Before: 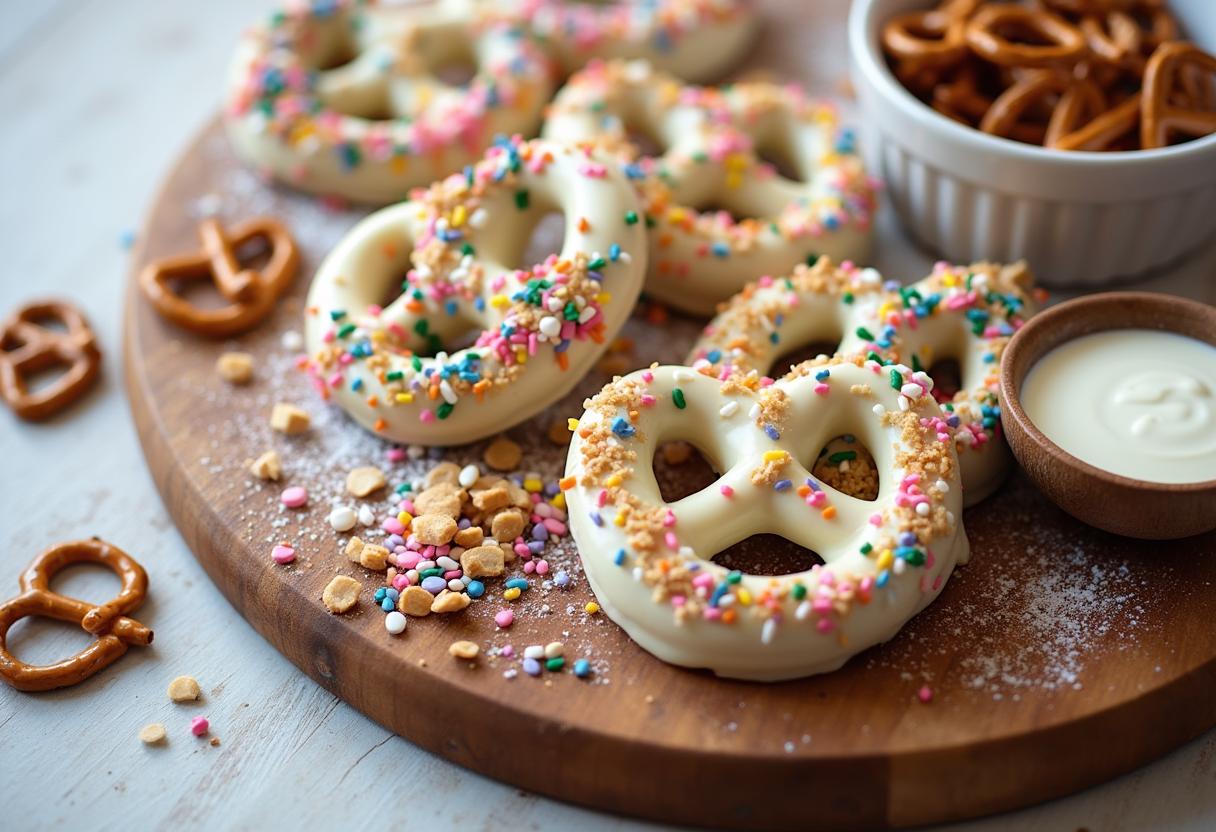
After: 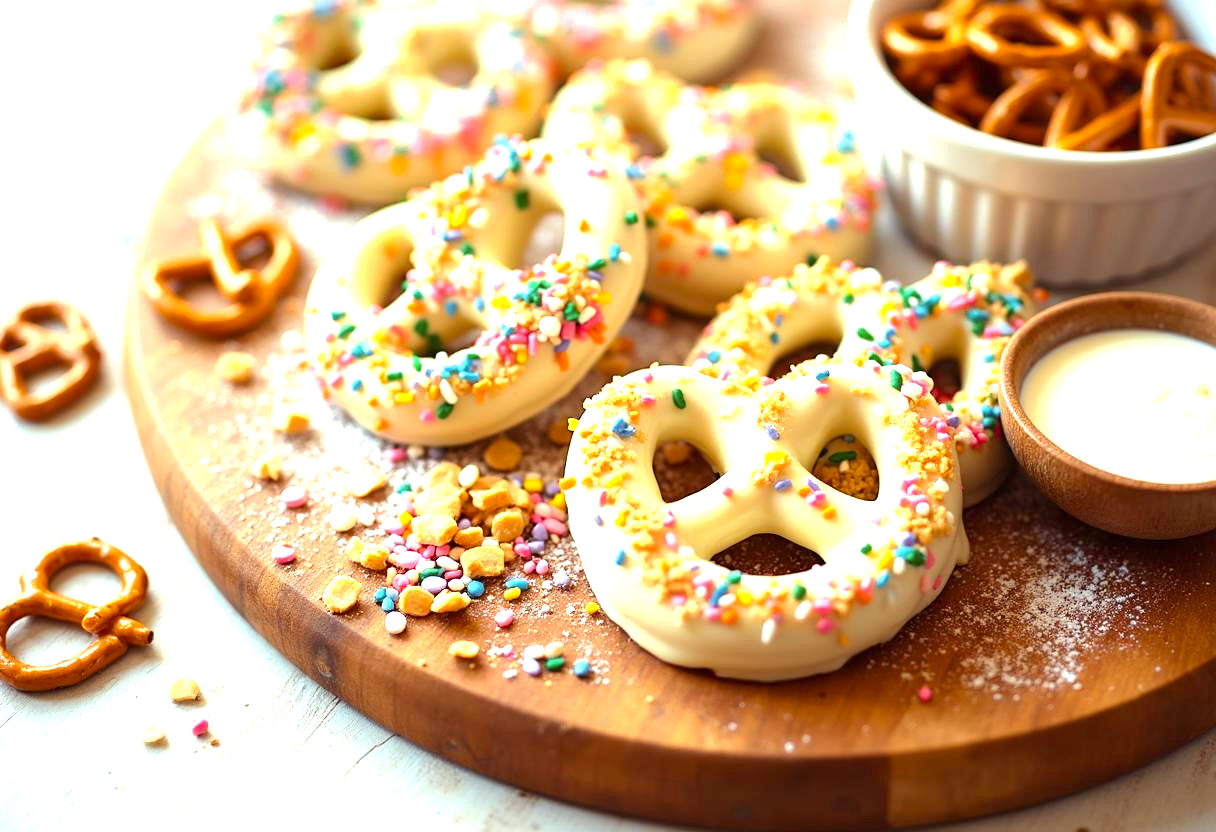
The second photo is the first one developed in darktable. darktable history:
color correction: highlights a* -8.41, highlights b* 3.54
color balance rgb: power › chroma 1.553%, power › hue 26.26°, highlights gain › chroma 3.045%, highlights gain › hue 60.09°, global offset › hue 171.09°, perceptual saturation grading › global saturation 0.463%, perceptual brilliance grading › global brilliance 9.902%, perceptual brilliance grading › shadows 14.606%, global vibrance 11.054%
tone equalizer: on, module defaults
exposure: black level correction 0, exposure 0.931 EV, compensate highlight preservation false
